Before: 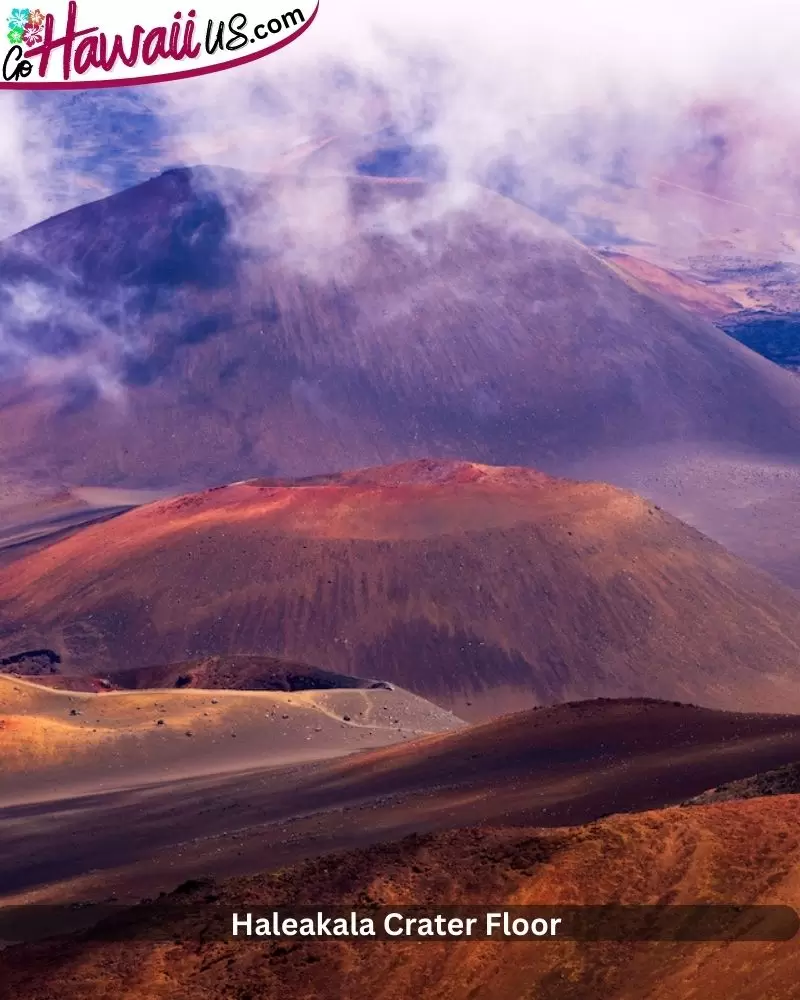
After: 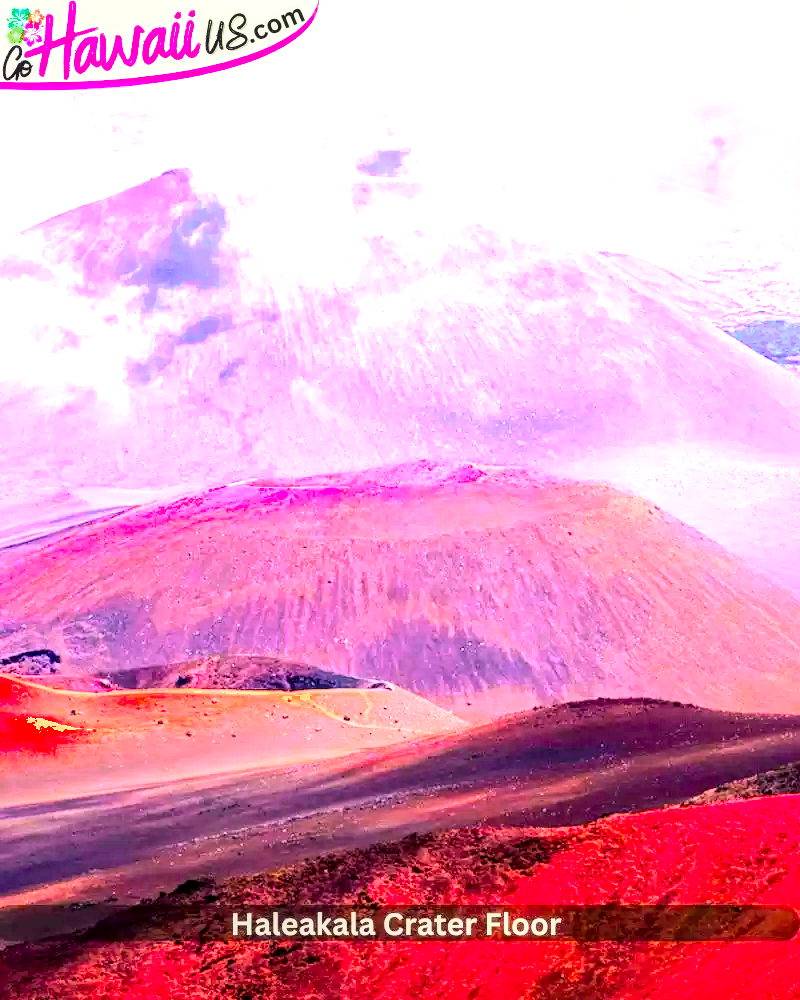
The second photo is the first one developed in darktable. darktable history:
local contrast: highlights 54%, shadows 52%, detail 130%, midtone range 0.459
color zones: curves: ch0 [(0.473, 0.374) (0.742, 0.784)]; ch1 [(0.354, 0.737) (0.742, 0.705)]; ch2 [(0.318, 0.421) (0.758, 0.532)]
base curve: curves: ch0 [(0, 0) (0, 0.001) (0.001, 0.001) (0.004, 0.002) (0.007, 0.004) (0.015, 0.013) (0.033, 0.045) (0.052, 0.096) (0.075, 0.17) (0.099, 0.241) (0.163, 0.42) (0.219, 0.55) (0.259, 0.616) (0.327, 0.722) (0.365, 0.765) (0.522, 0.873) (0.547, 0.881) (0.689, 0.919) (0.826, 0.952) (1, 1)], preserve colors average RGB
tone equalizer: on, module defaults
color calibration: illuminant same as pipeline (D50), adaptation XYZ, x 0.345, y 0.358, temperature 5008.79 K
exposure: exposure 0.564 EV, compensate highlight preservation false
shadows and highlights: shadows 40.1, highlights -60.03
color balance rgb: shadows lift › chroma 0.764%, shadows lift › hue 110.86°, highlights gain › luminance 5.95%, highlights gain › chroma 2.577%, highlights gain › hue 92.42°, perceptual saturation grading › global saturation 30.274%, contrast -10.524%
